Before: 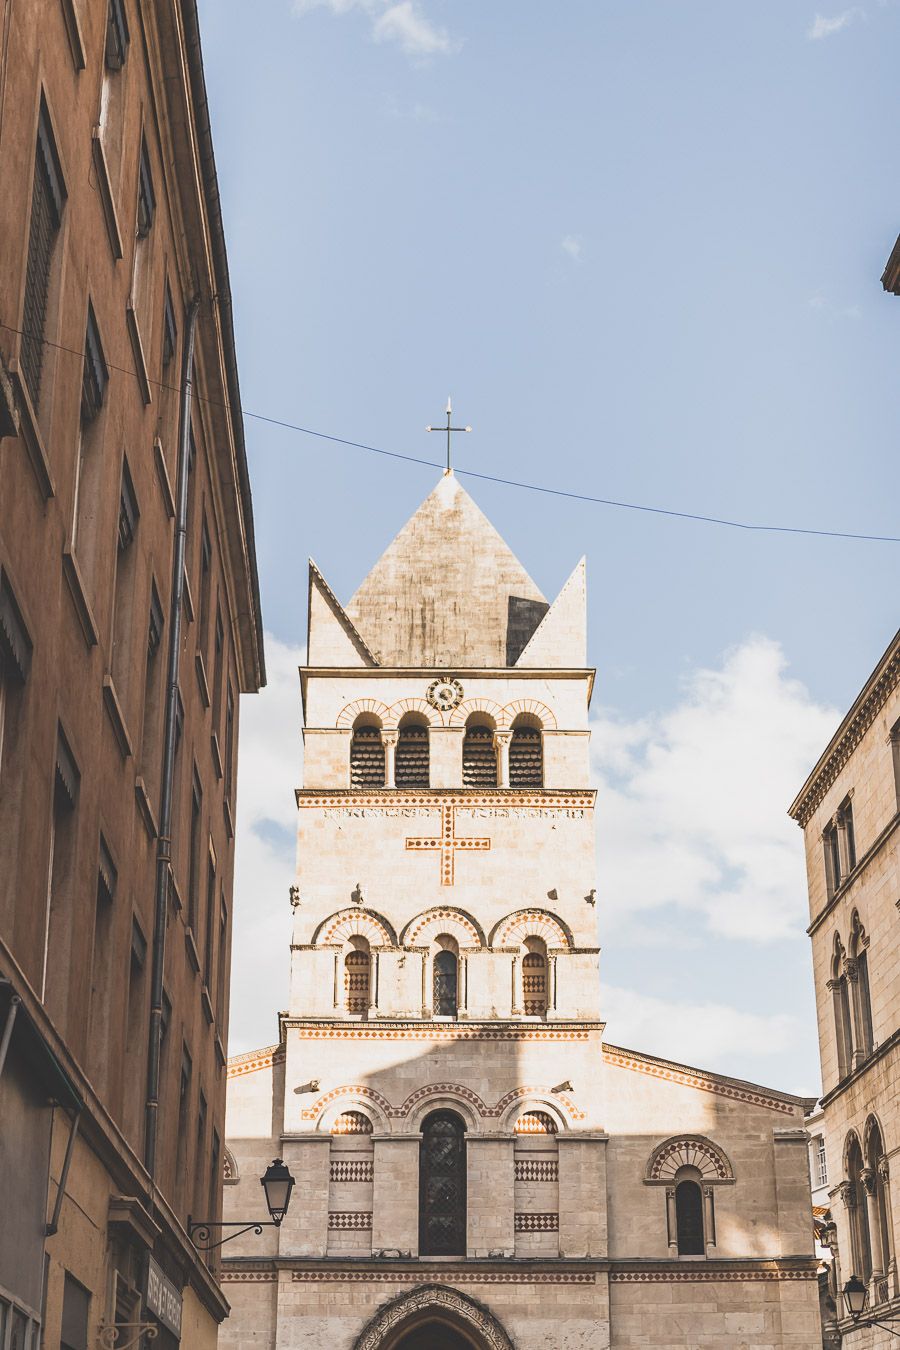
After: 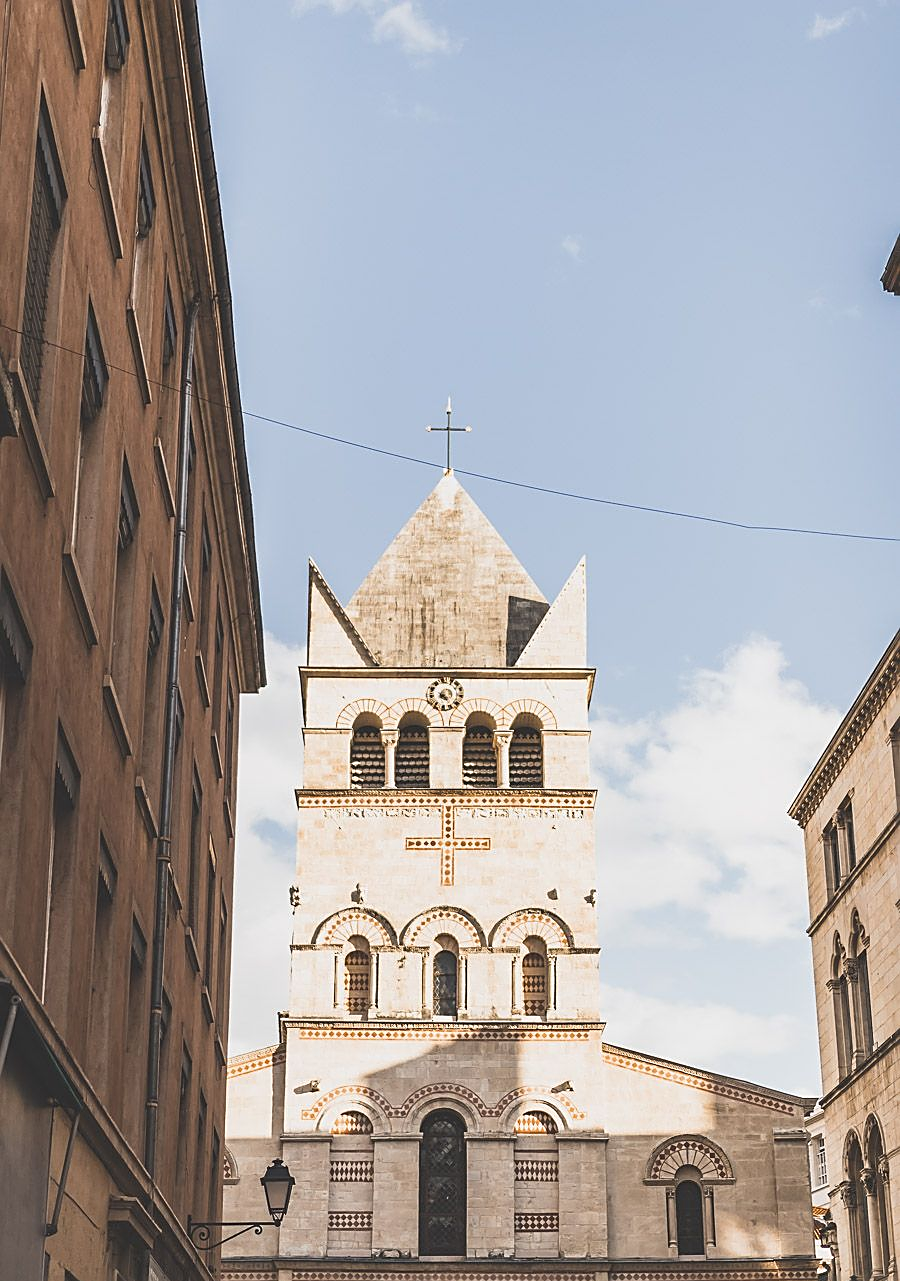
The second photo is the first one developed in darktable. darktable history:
sharpen: on, module defaults
crop and rotate: top 0%, bottom 5.097%
